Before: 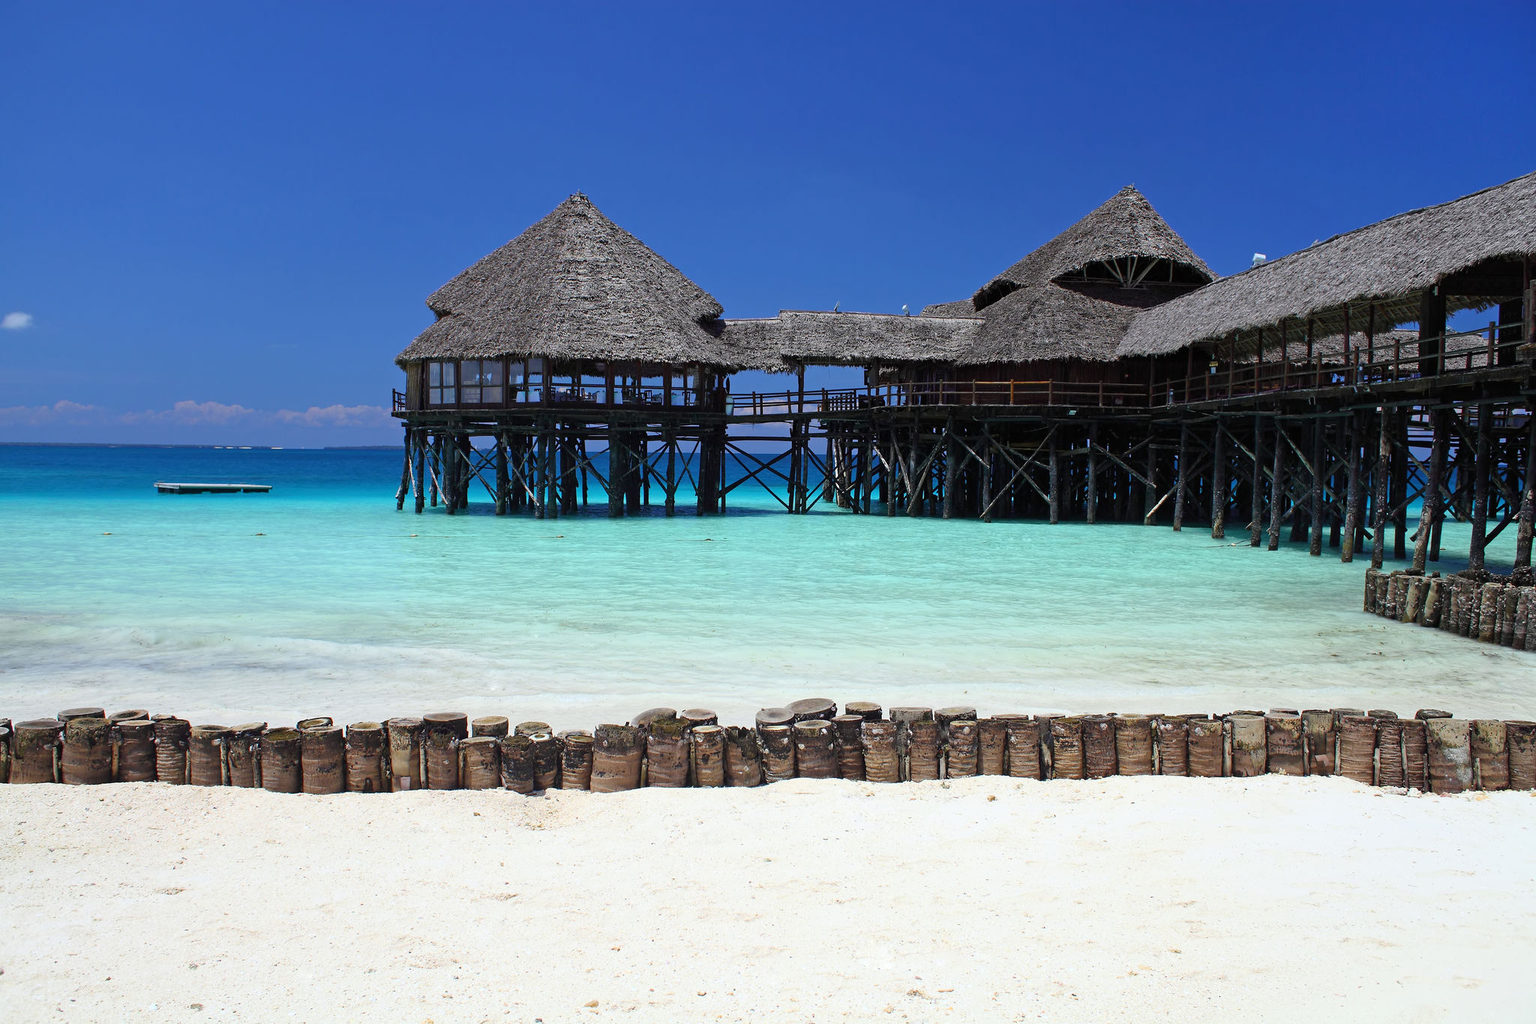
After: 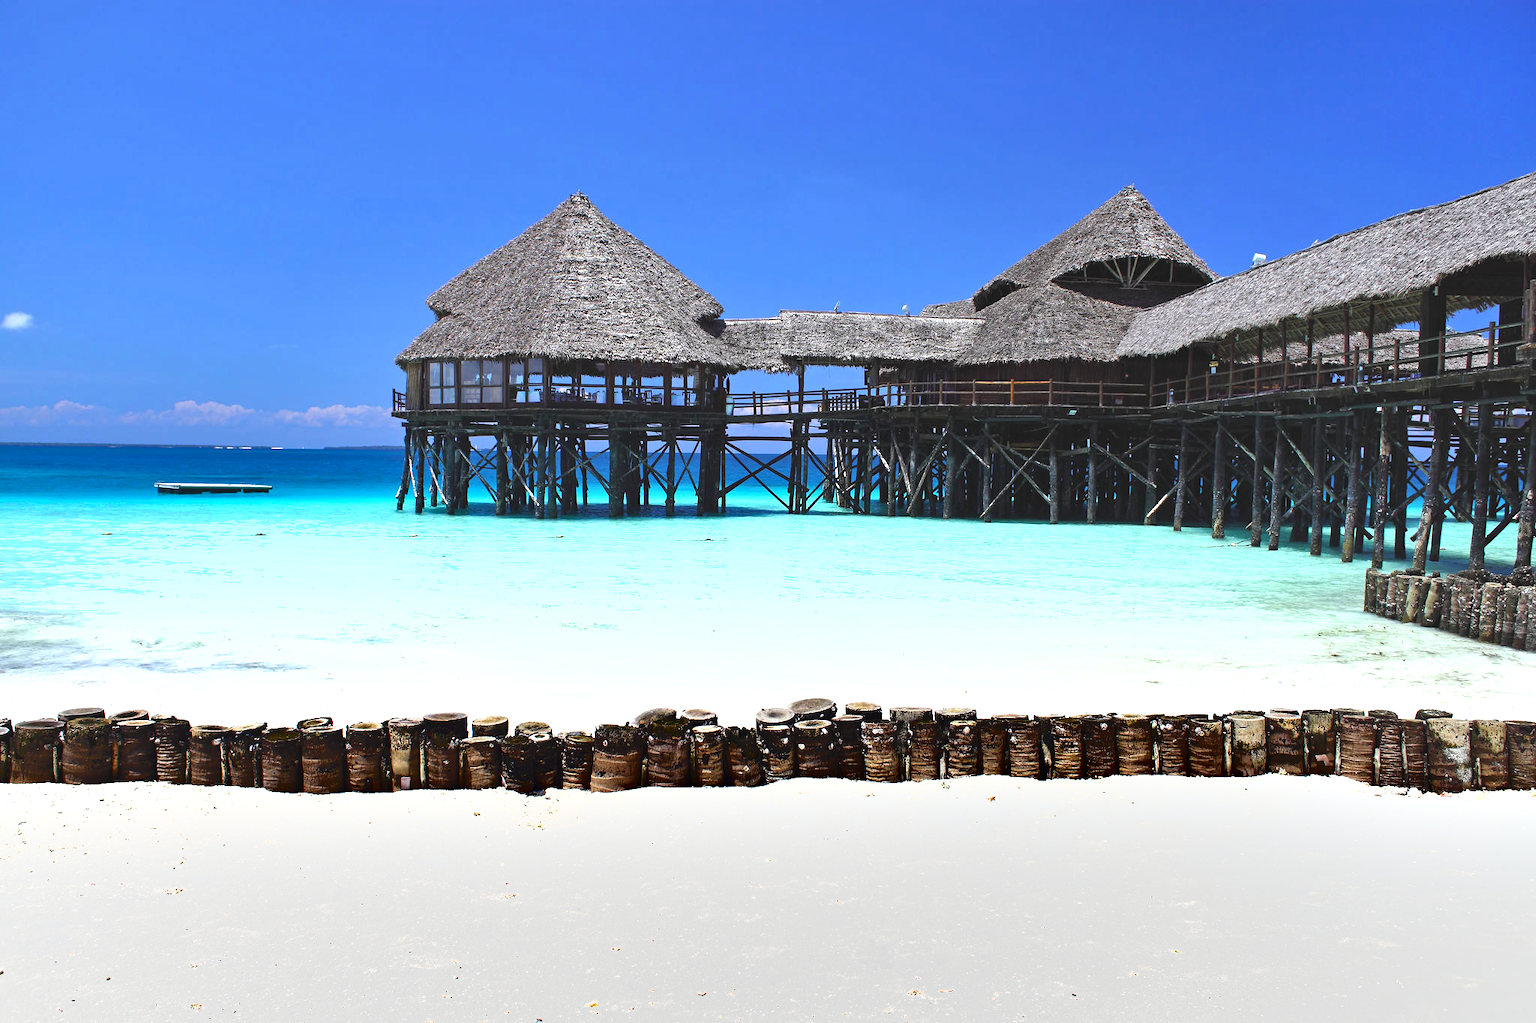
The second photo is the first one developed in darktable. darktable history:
exposure: black level correction -0.005, exposure 1 EV, compensate highlight preservation false
shadows and highlights: soften with gaussian
